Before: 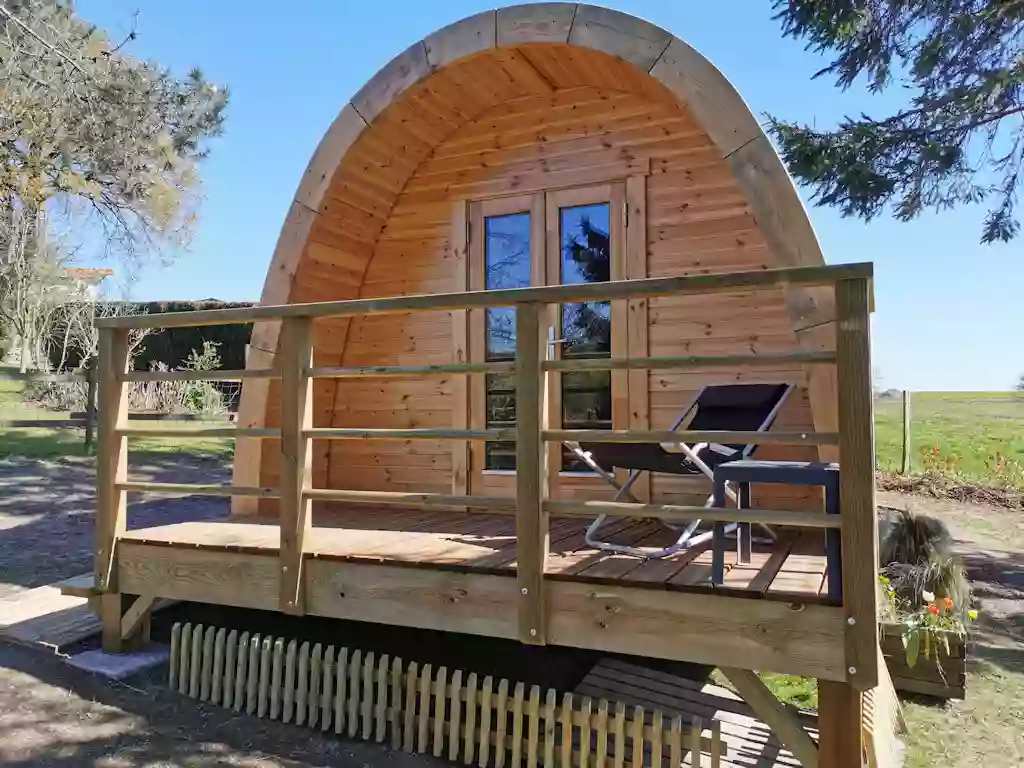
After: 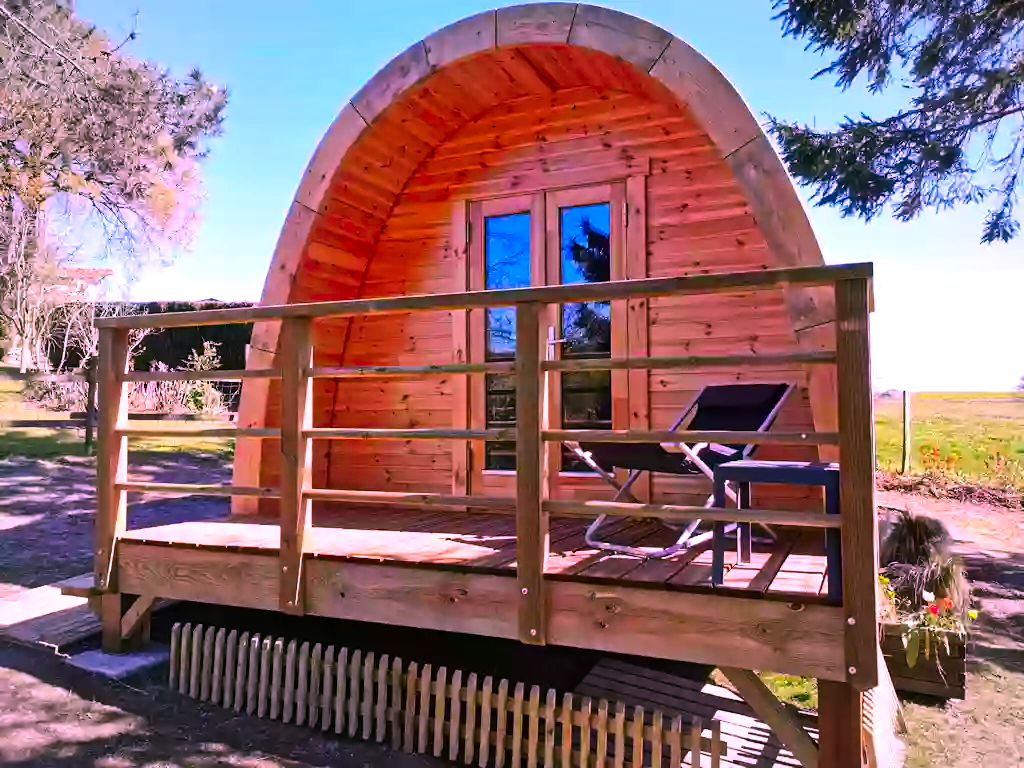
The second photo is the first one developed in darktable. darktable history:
vibrance: on, module defaults
tone equalizer: -8 EV -0.75 EV, -7 EV -0.7 EV, -6 EV -0.6 EV, -5 EV -0.4 EV, -3 EV 0.4 EV, -2 EV 0.6 EV, -1 EV 0.7 EV, +0 EV 0.75 EV, edges refinement/feathering 500, mask exposure compensation -1.57 EV, preserve details no
color correction: highlights a* 19.5, highlights b* -11.53, saturation 1.69
vignetting: fall-off radius 100%, width/height ratio 1.337
